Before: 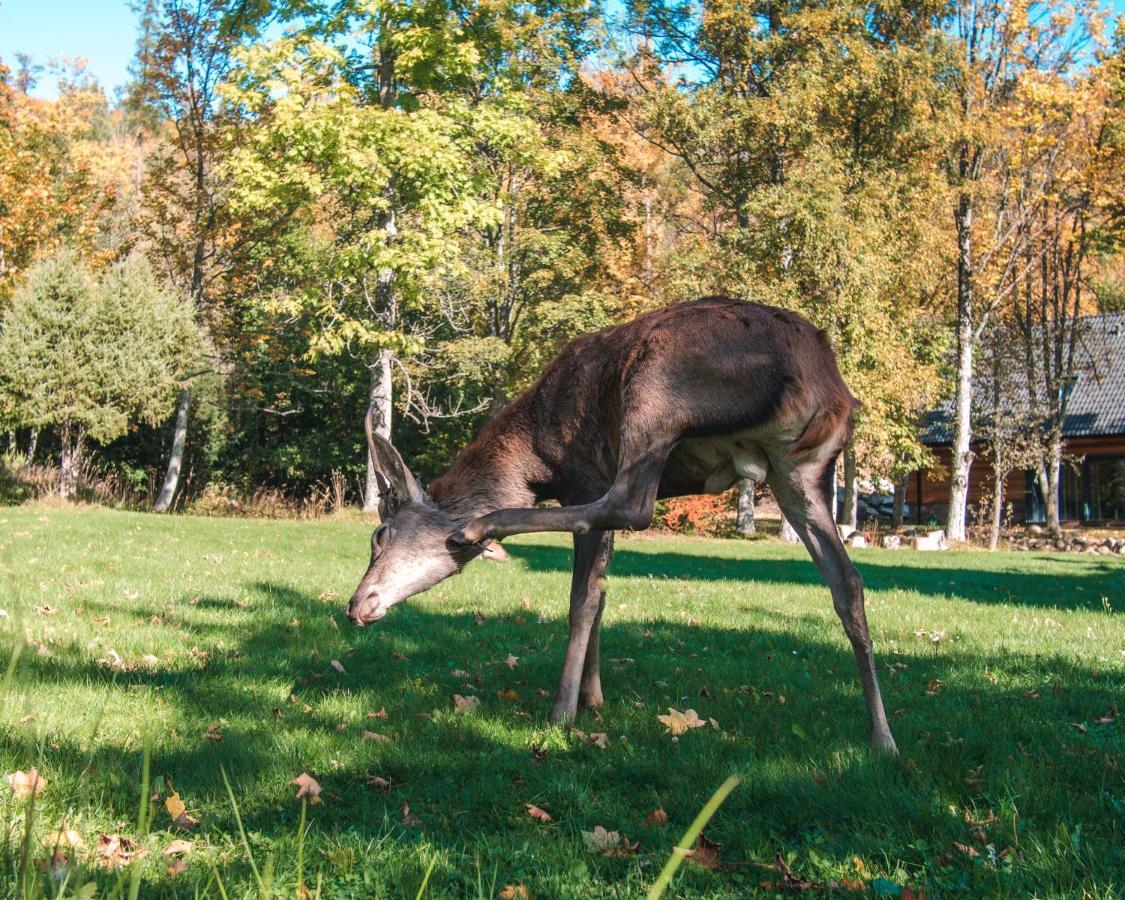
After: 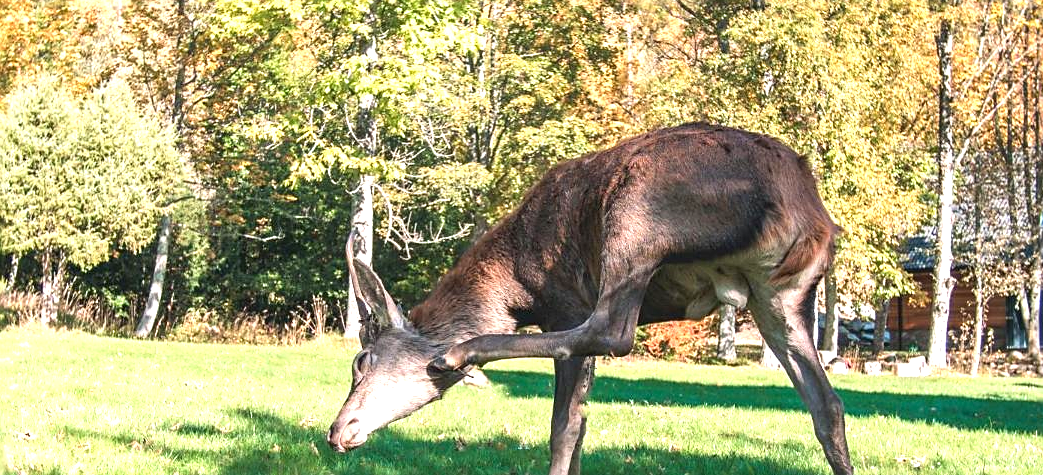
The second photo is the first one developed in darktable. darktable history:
crop: left 1.766%, top 19.376%, right 5.479%, bottom 27.81%
exposure: exposure 0.95 EV, compensate highlight preservation false
sharpen: radius 1.894, amount 0.411, threshold 1.278
